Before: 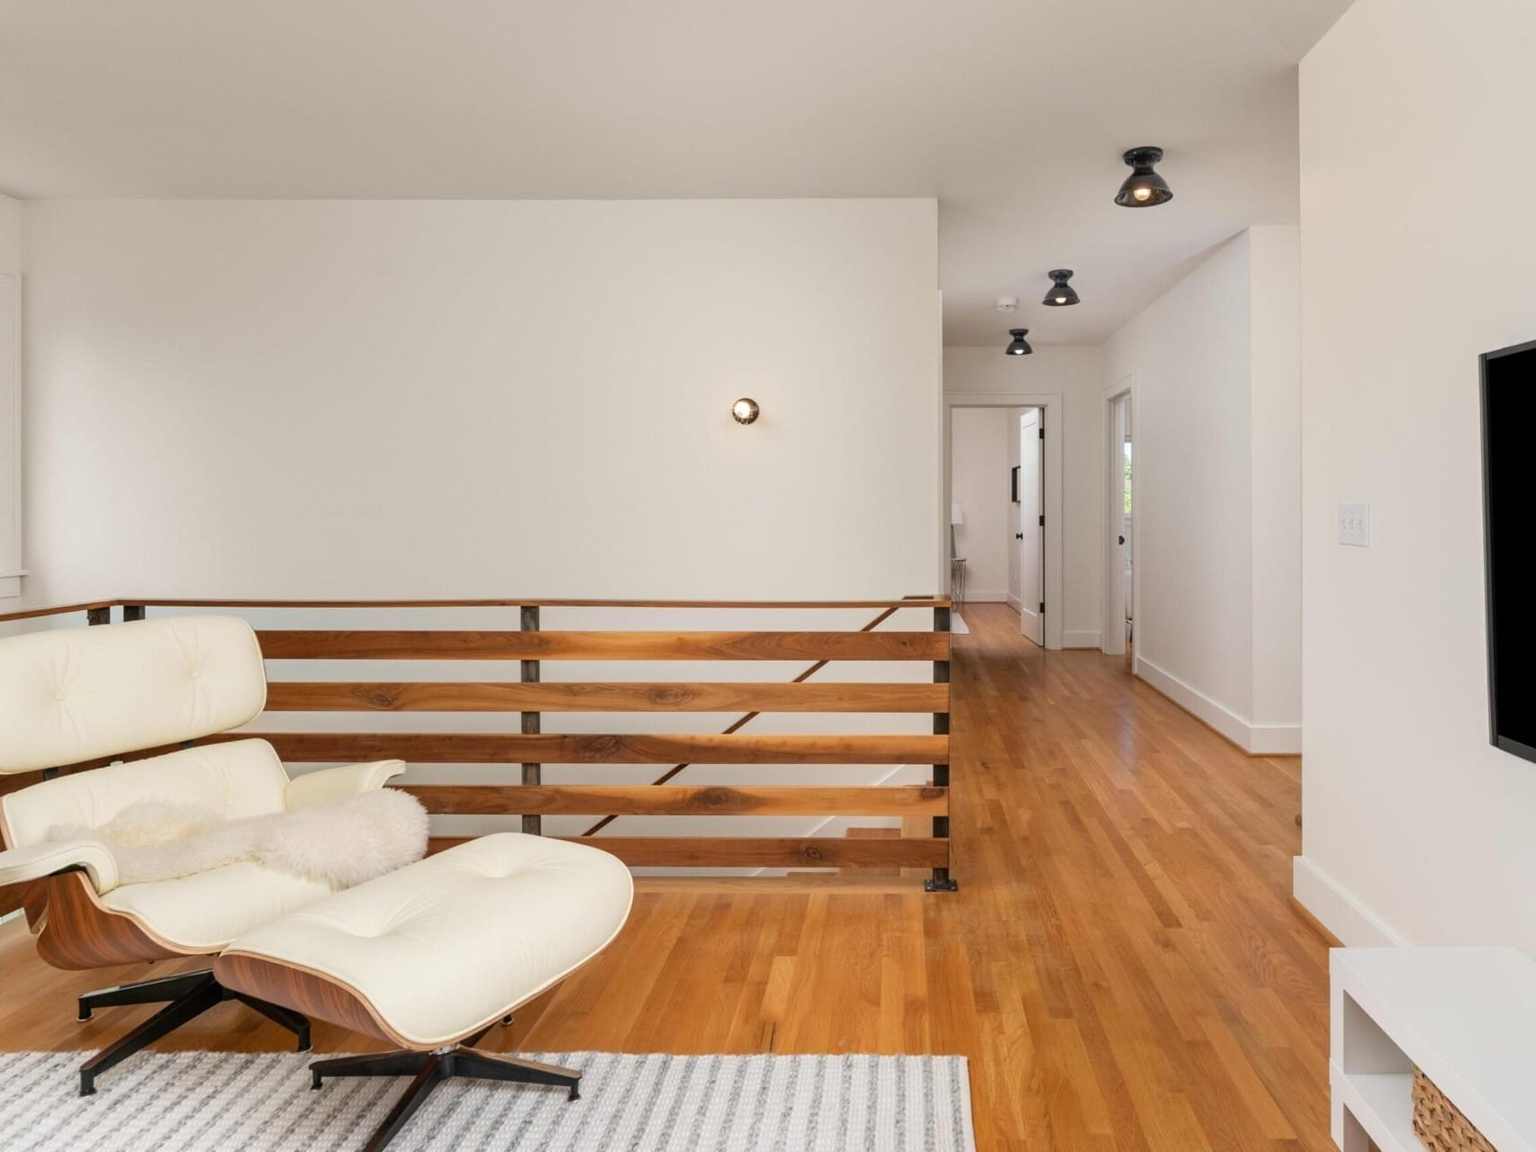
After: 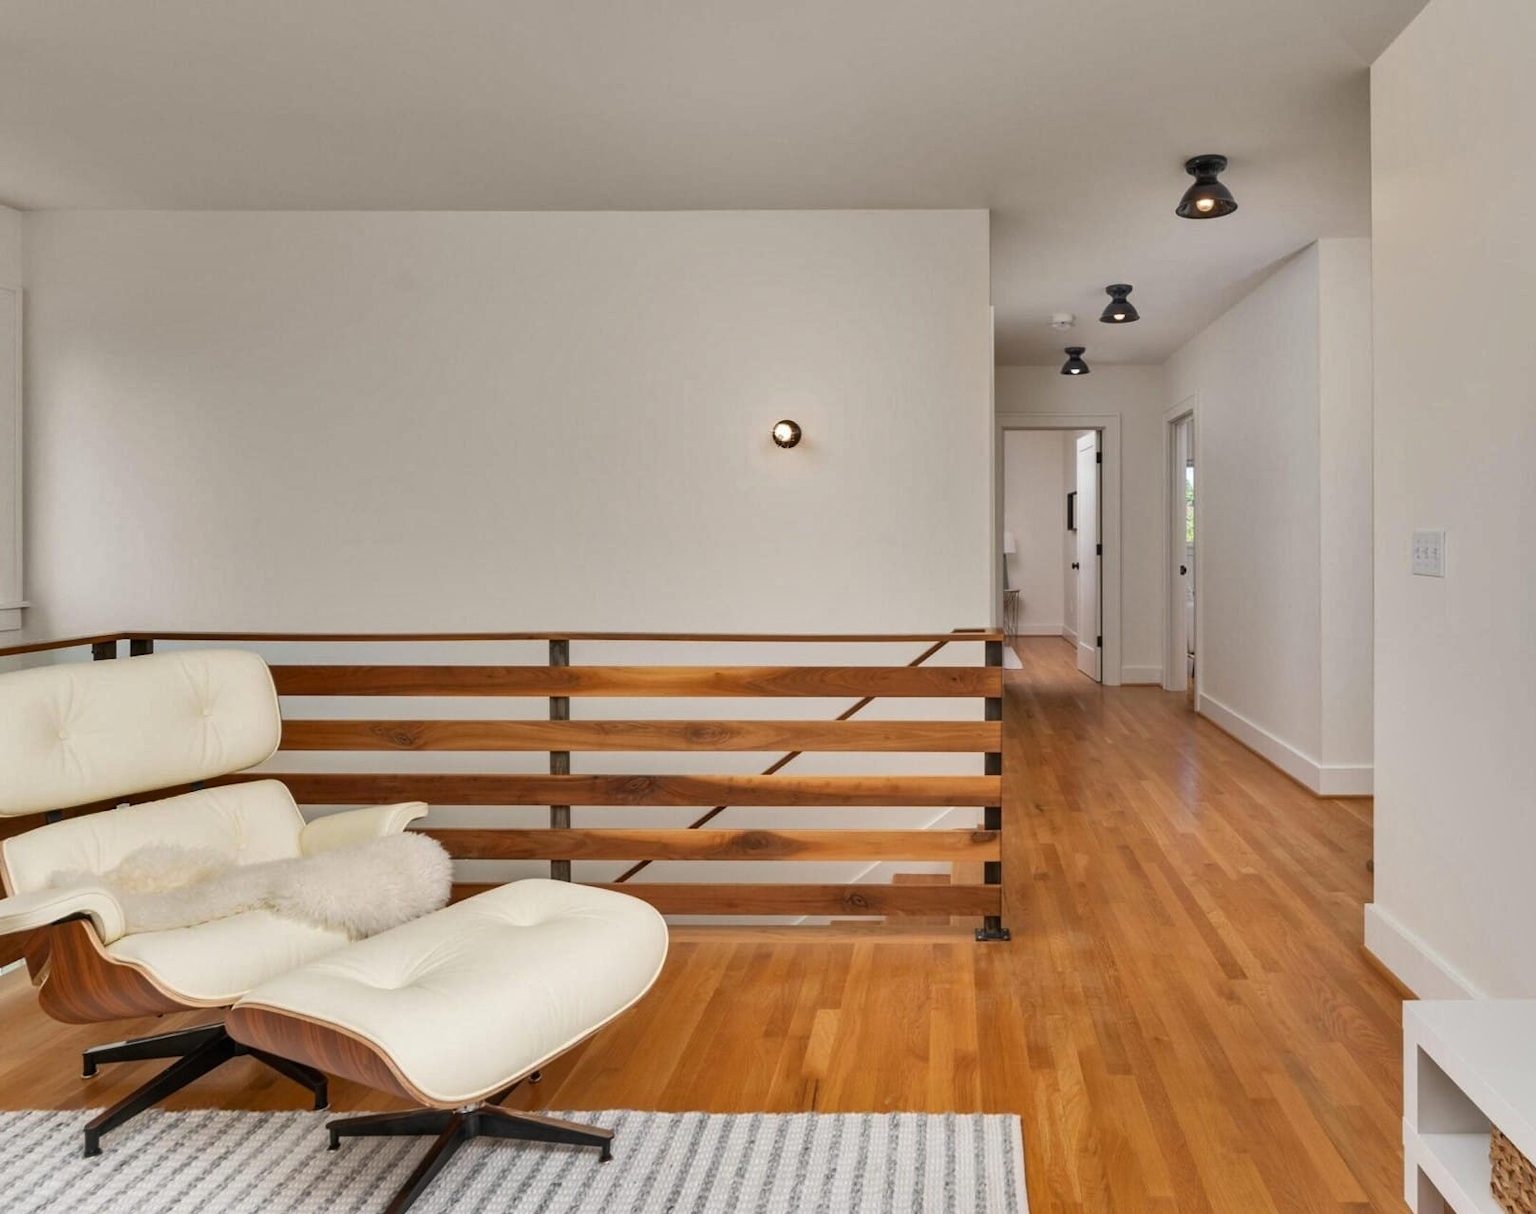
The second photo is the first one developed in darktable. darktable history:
shadows and highlights: shadows 75, highlights -60.85, soften with gaussian
crop and rotate: right 5.167%
